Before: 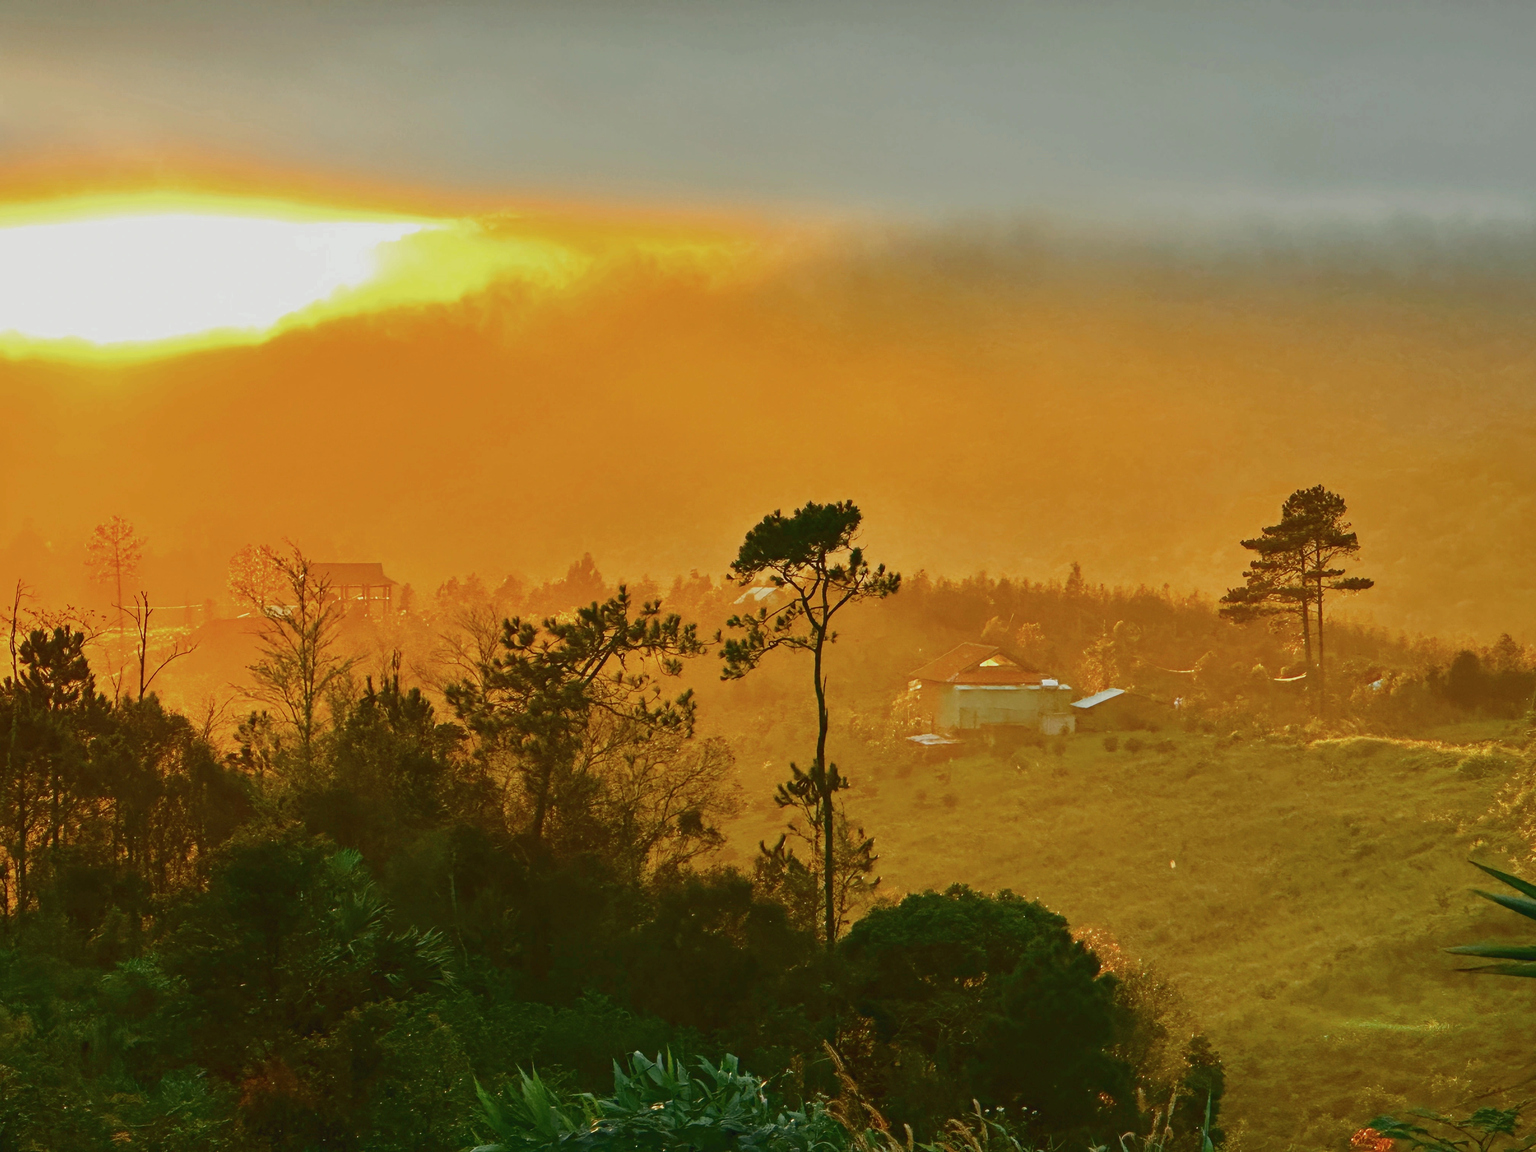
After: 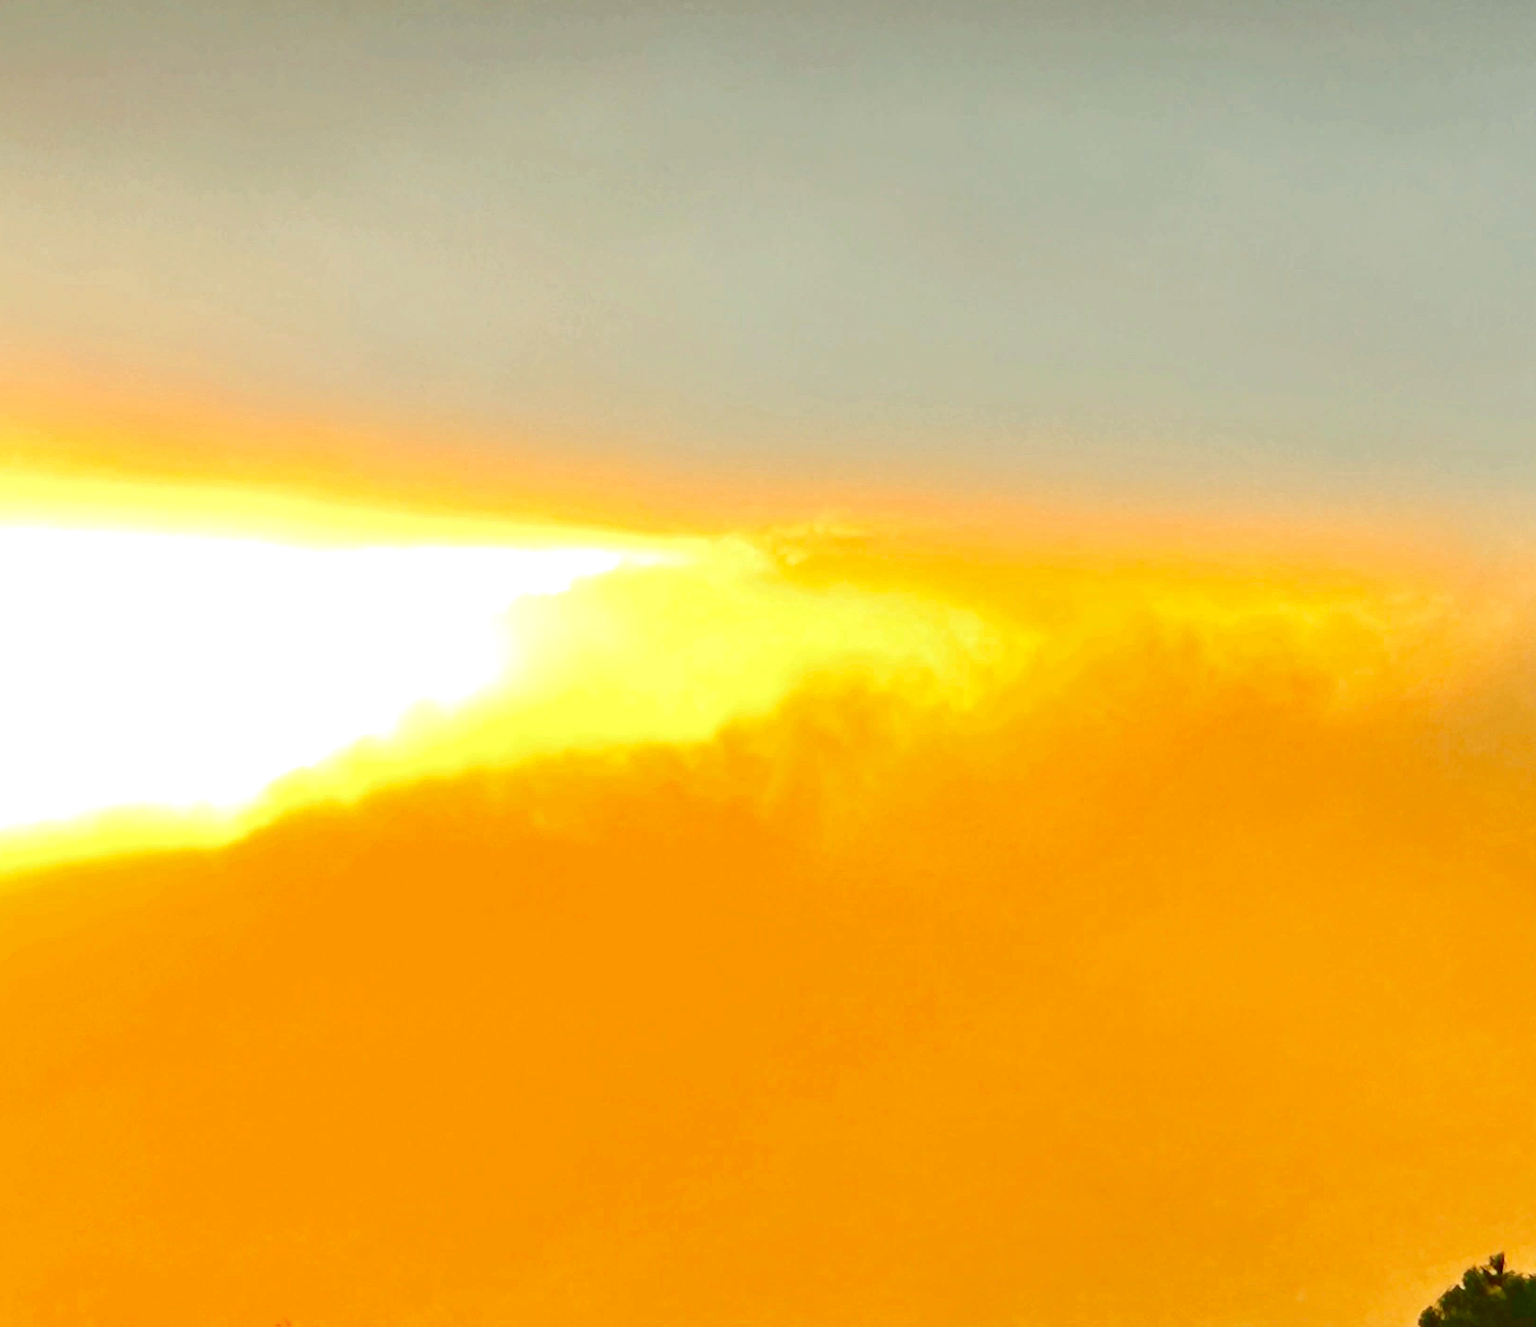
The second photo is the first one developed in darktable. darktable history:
base curve: curves: ch0 [(0, 0) (0.472, 0.455) (1, 1)], preserve colors none
crop and rotate: left 11.061%, top 0.072%, right 48.33%, bottom 53.133%
exposure: exposure 0.639 EV, compensate exposure bias true, compensate highlight preservation false
